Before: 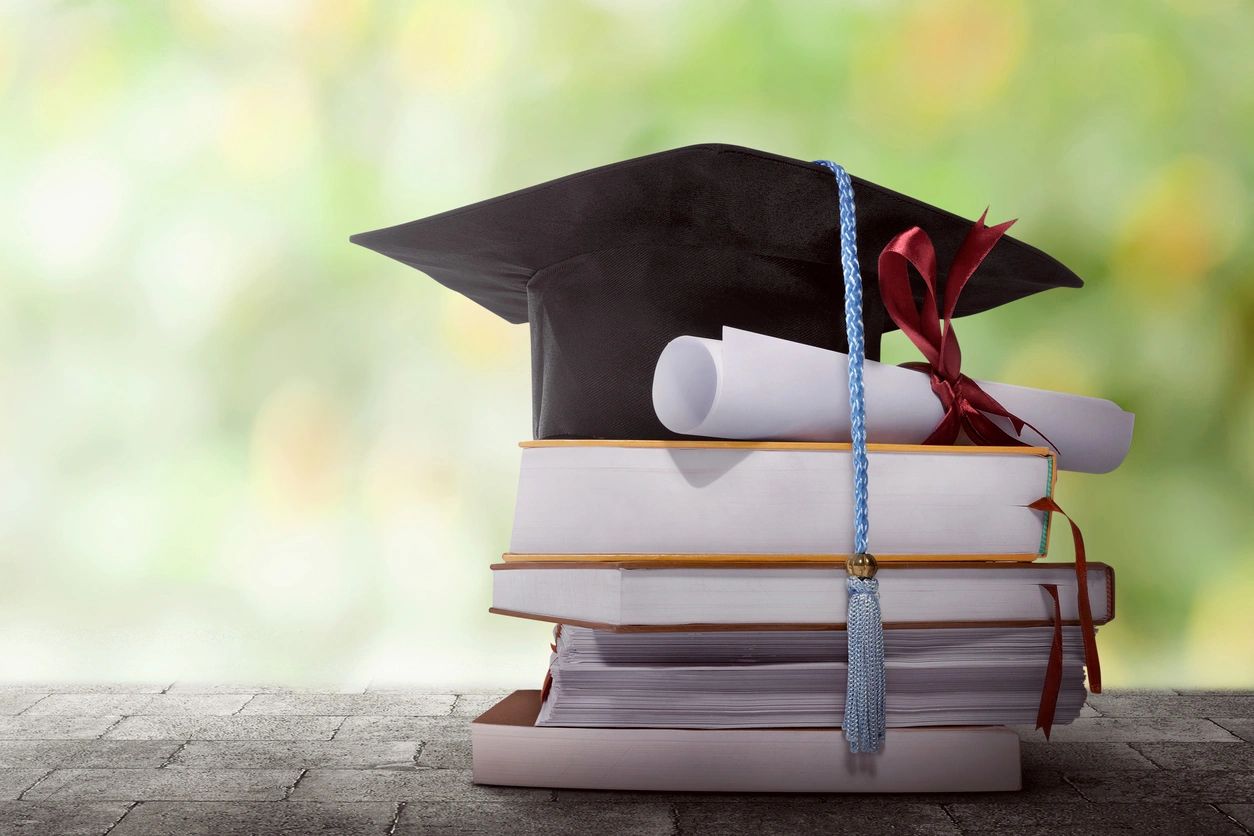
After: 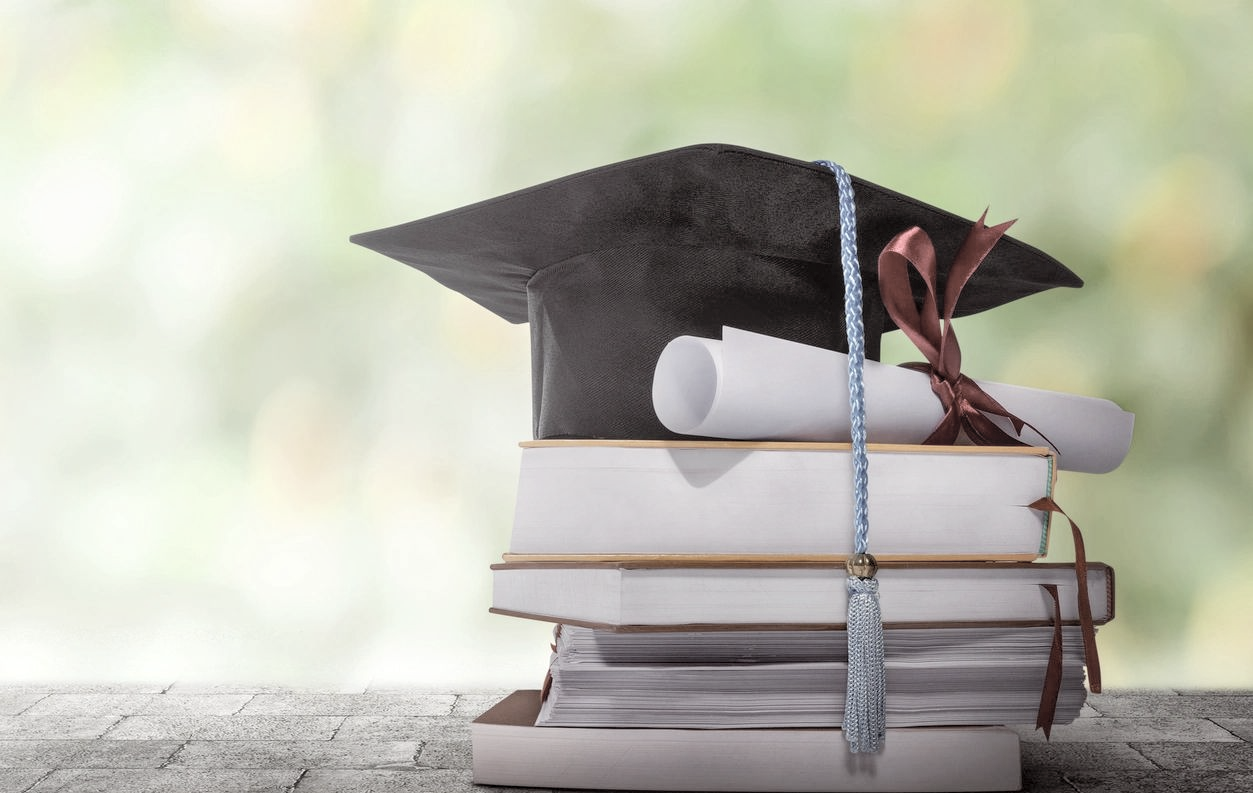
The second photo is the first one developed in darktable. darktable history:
local contrast: on, module defaults
contrast brightness saturation: brightness 0.181, saturation -0.502
crop and rotate: top 0.003%, bottom 5.024%
